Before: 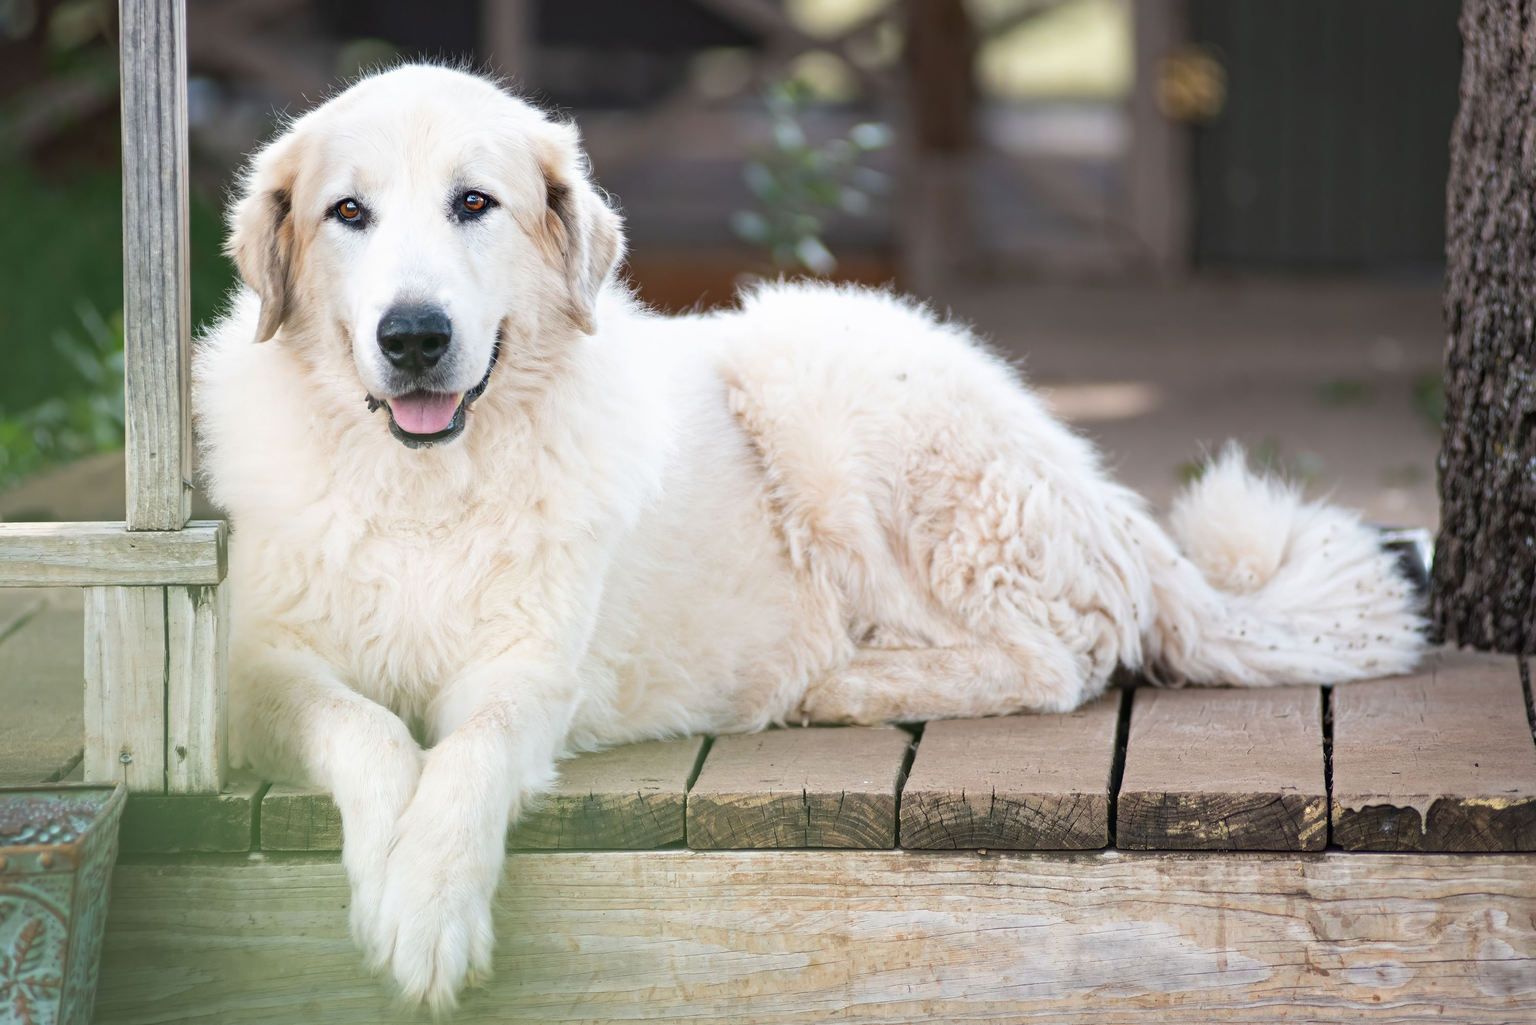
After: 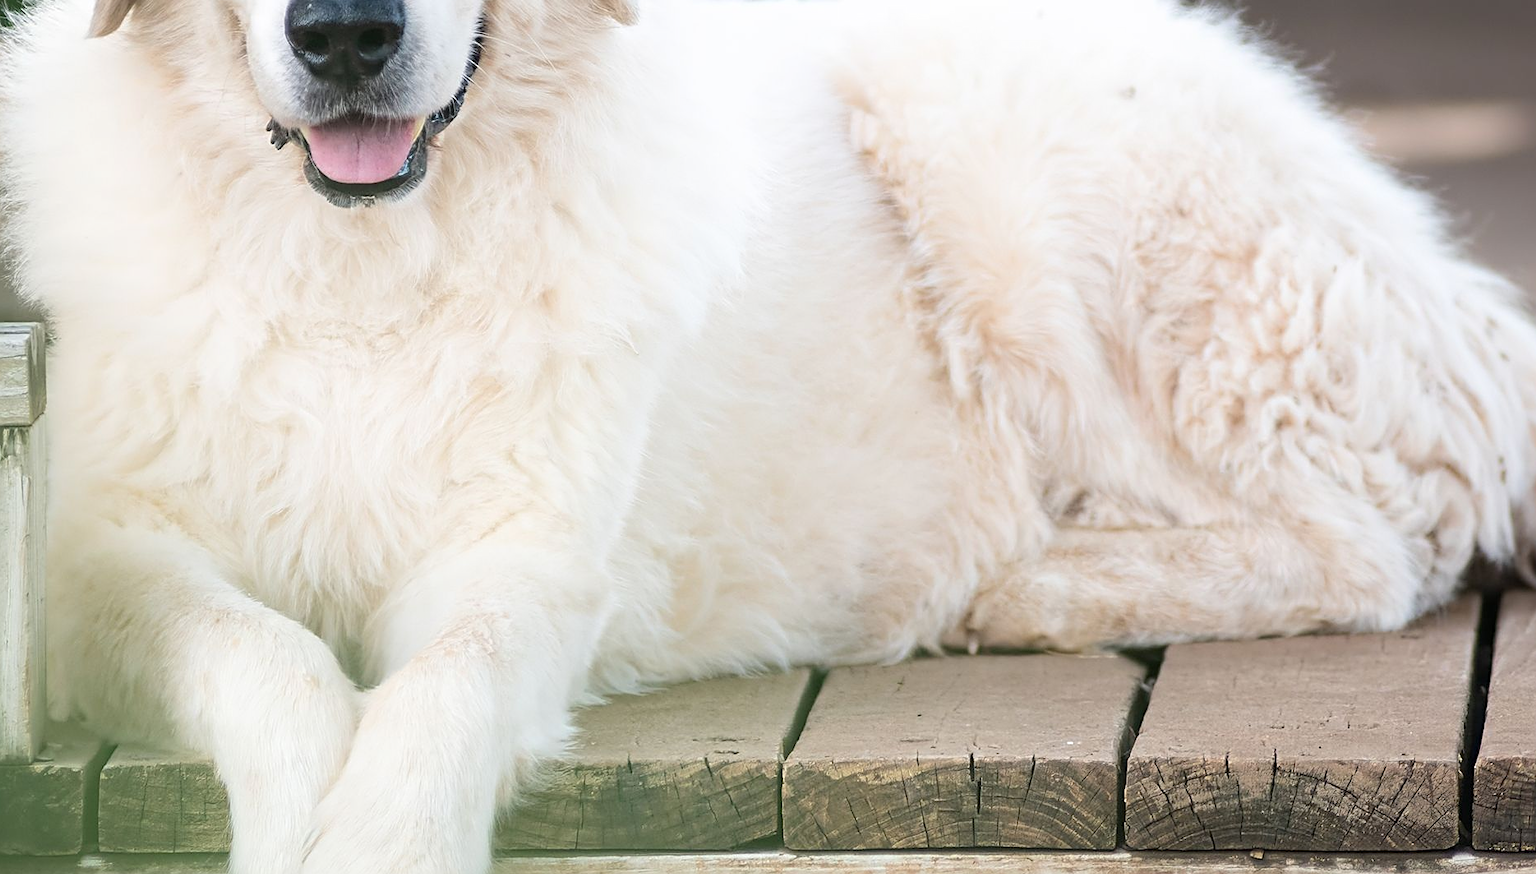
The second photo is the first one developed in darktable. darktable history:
sharpen: on, module defaults
crop: left 12.992%, top 31.183%, right 24.692%, bottom 15.658%
shadows and highlights: radius 94.98, shadows -14.99, white point adjustment 0.232, highlights 32.48, compress 48.26%, shadows color adjustment 99.15%, highlights color adjustment 0.669%, soften with gaussian
